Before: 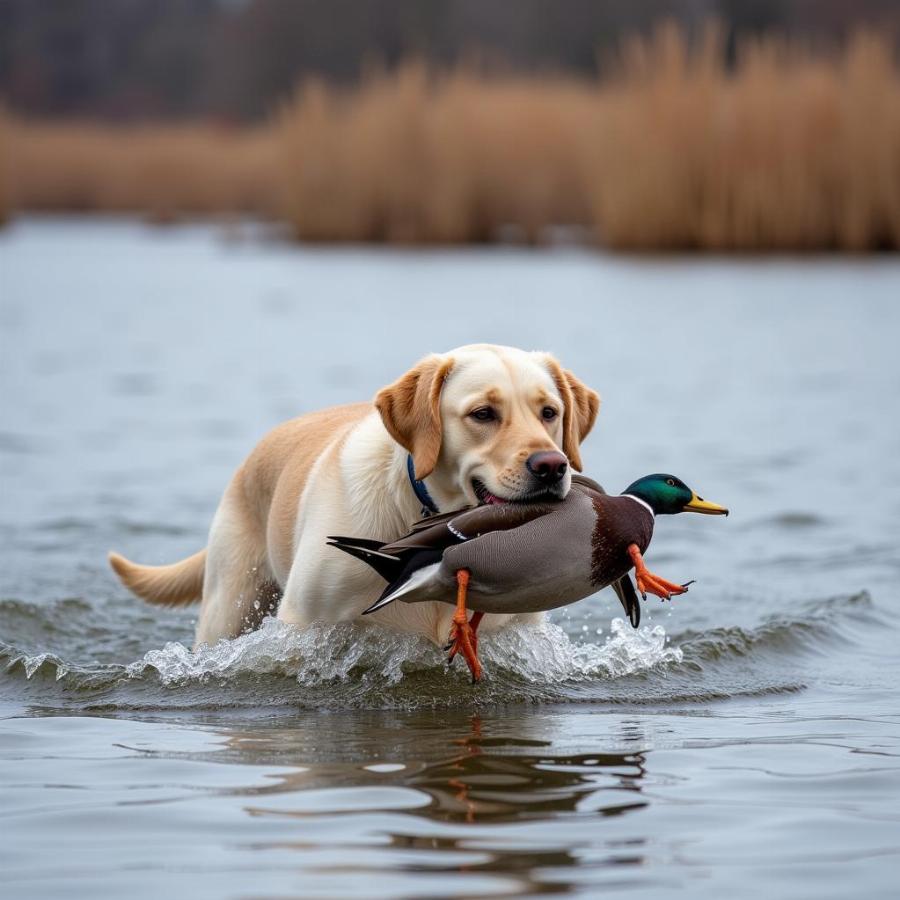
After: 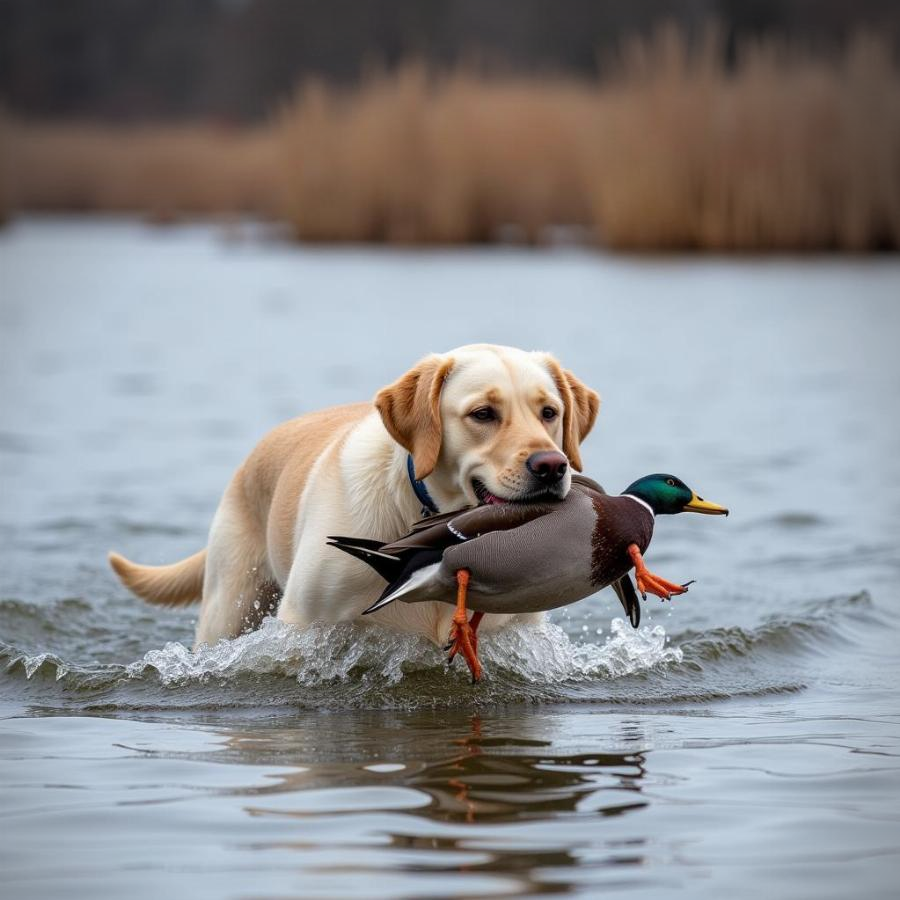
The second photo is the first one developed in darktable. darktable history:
vignetting: fall-off start 91.32%, center (-0.03, 0.243)
